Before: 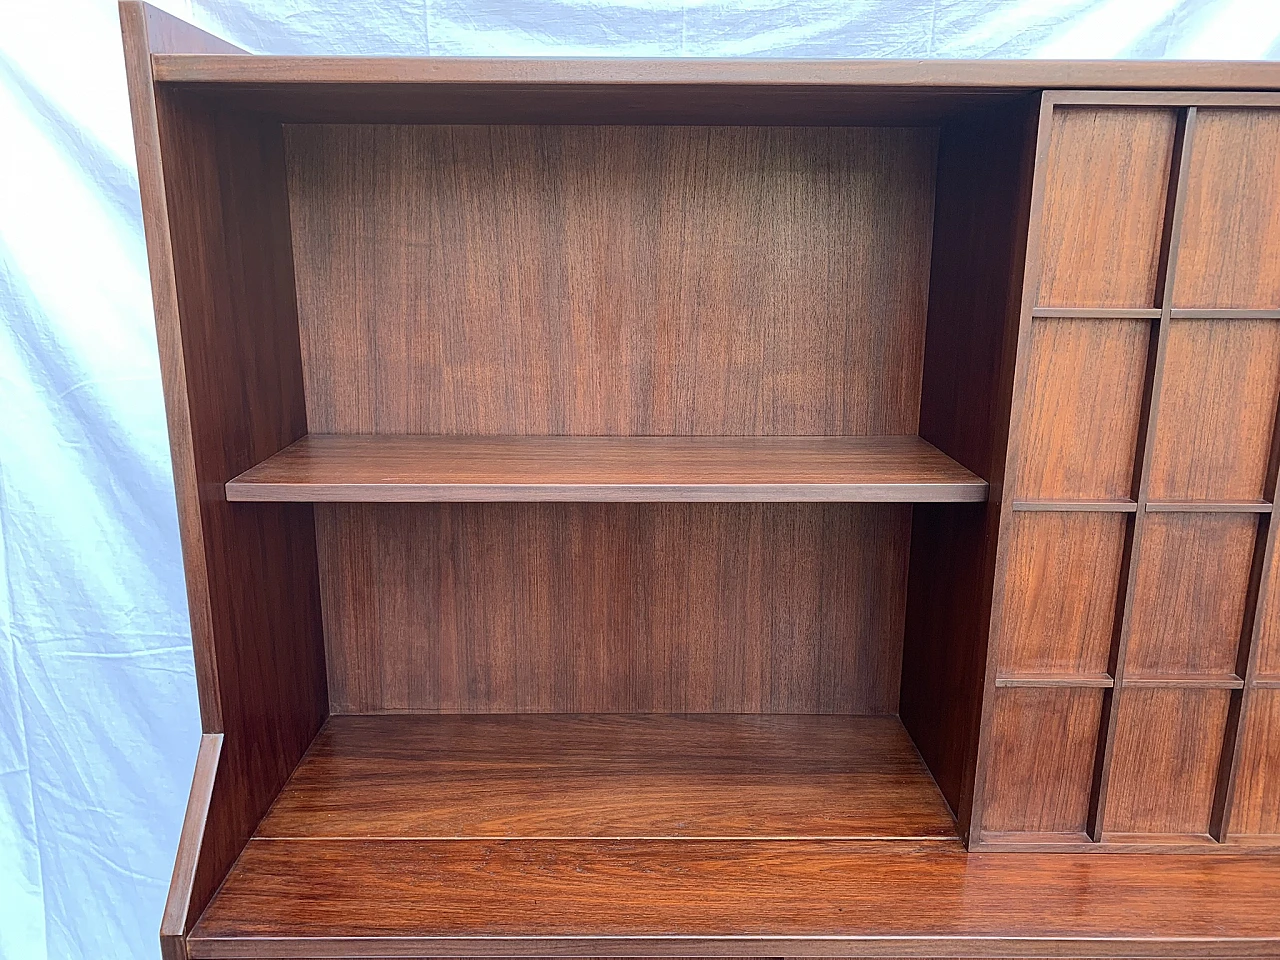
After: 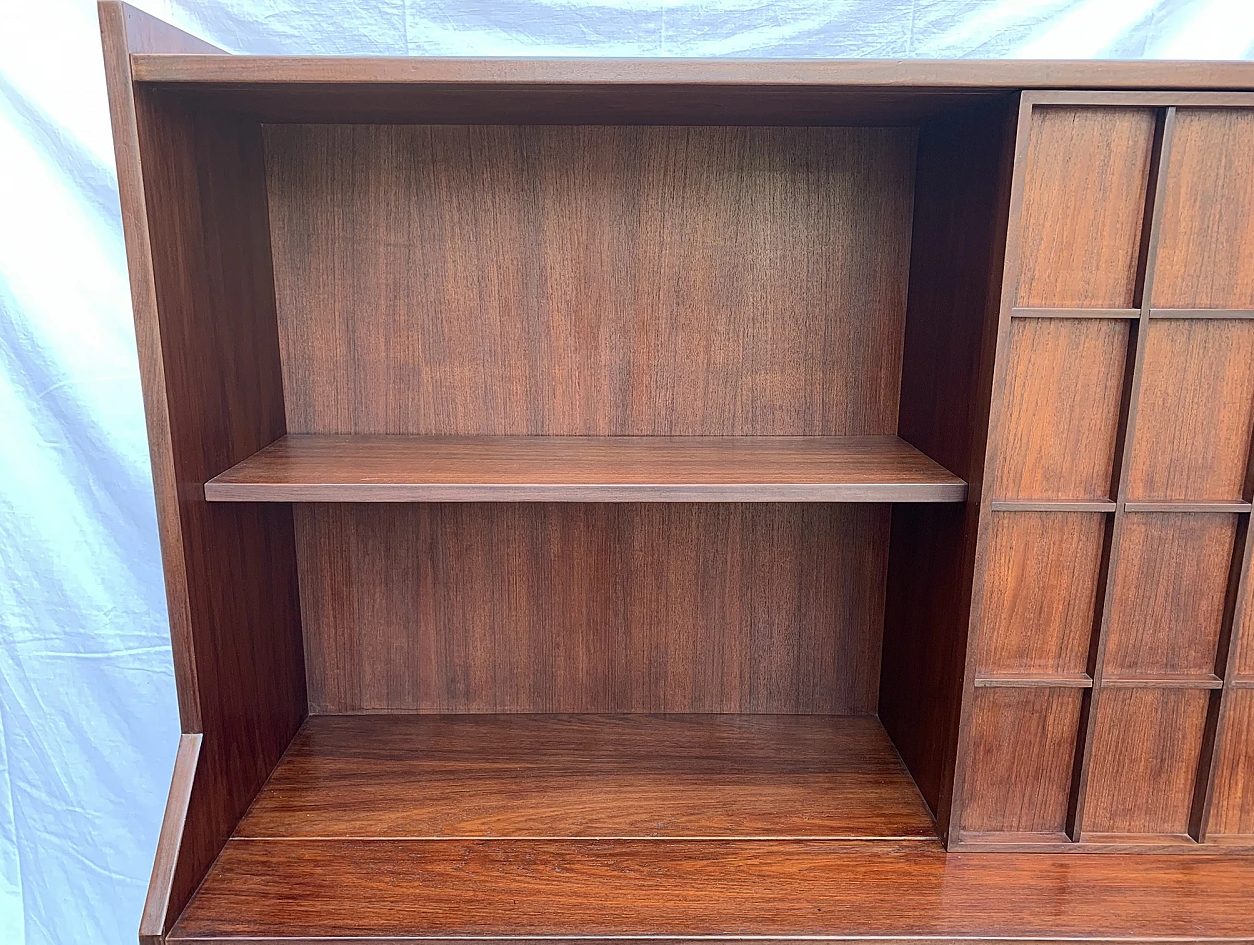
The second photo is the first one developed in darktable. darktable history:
crop: left 1.671%, right 0.288%, bottom 1.495%
